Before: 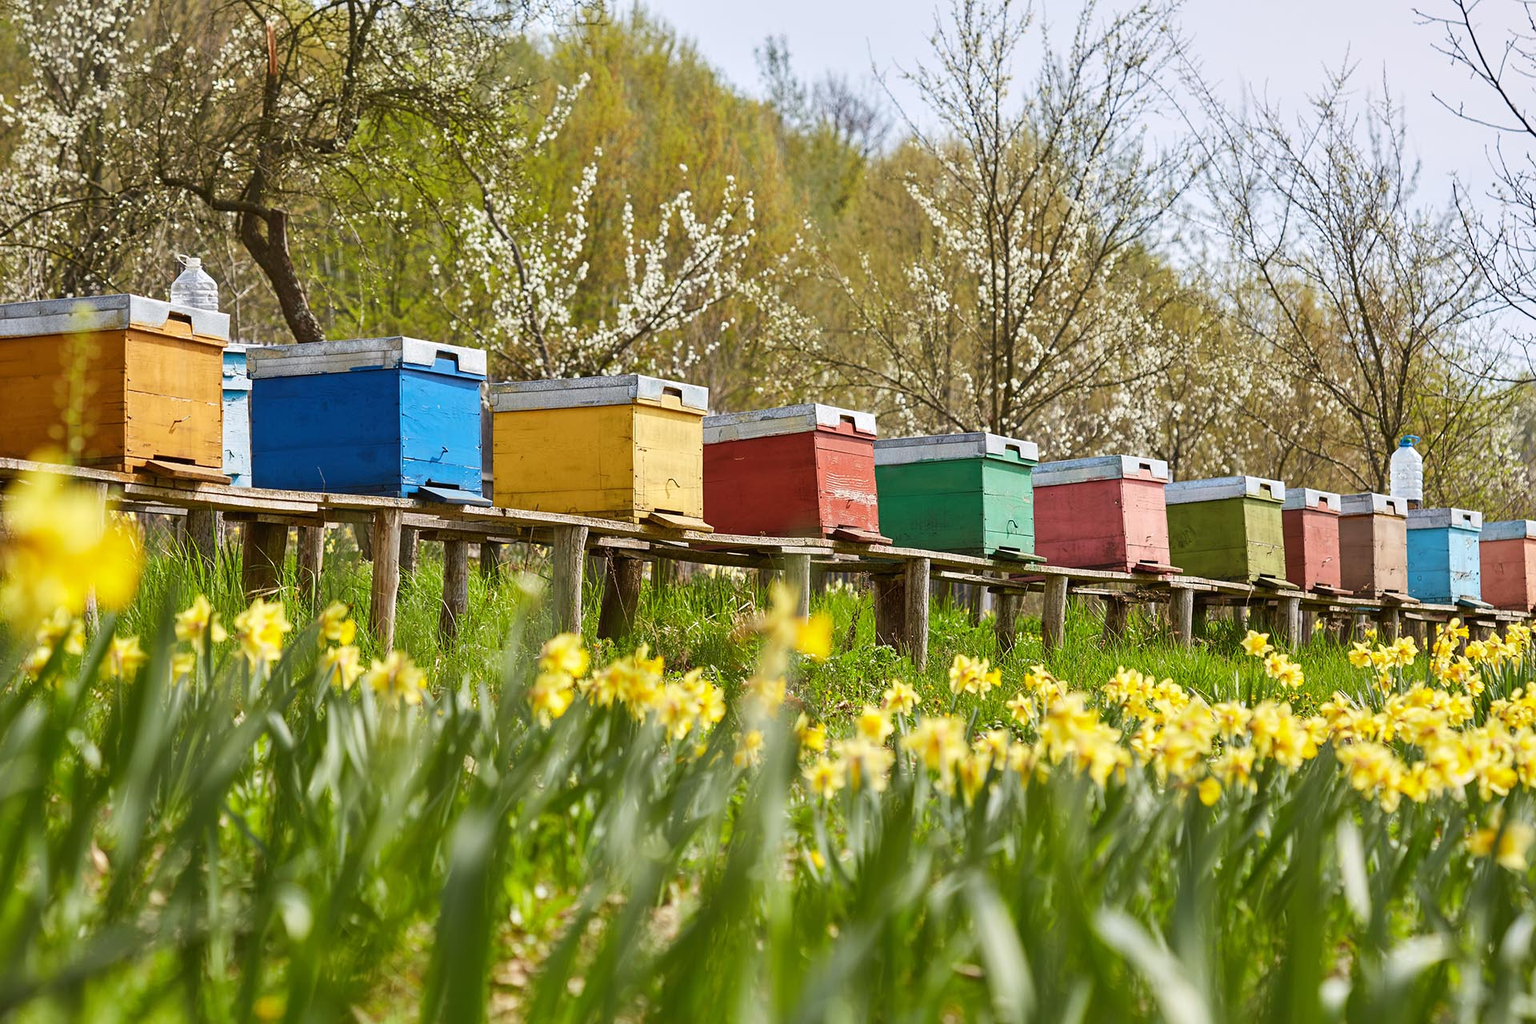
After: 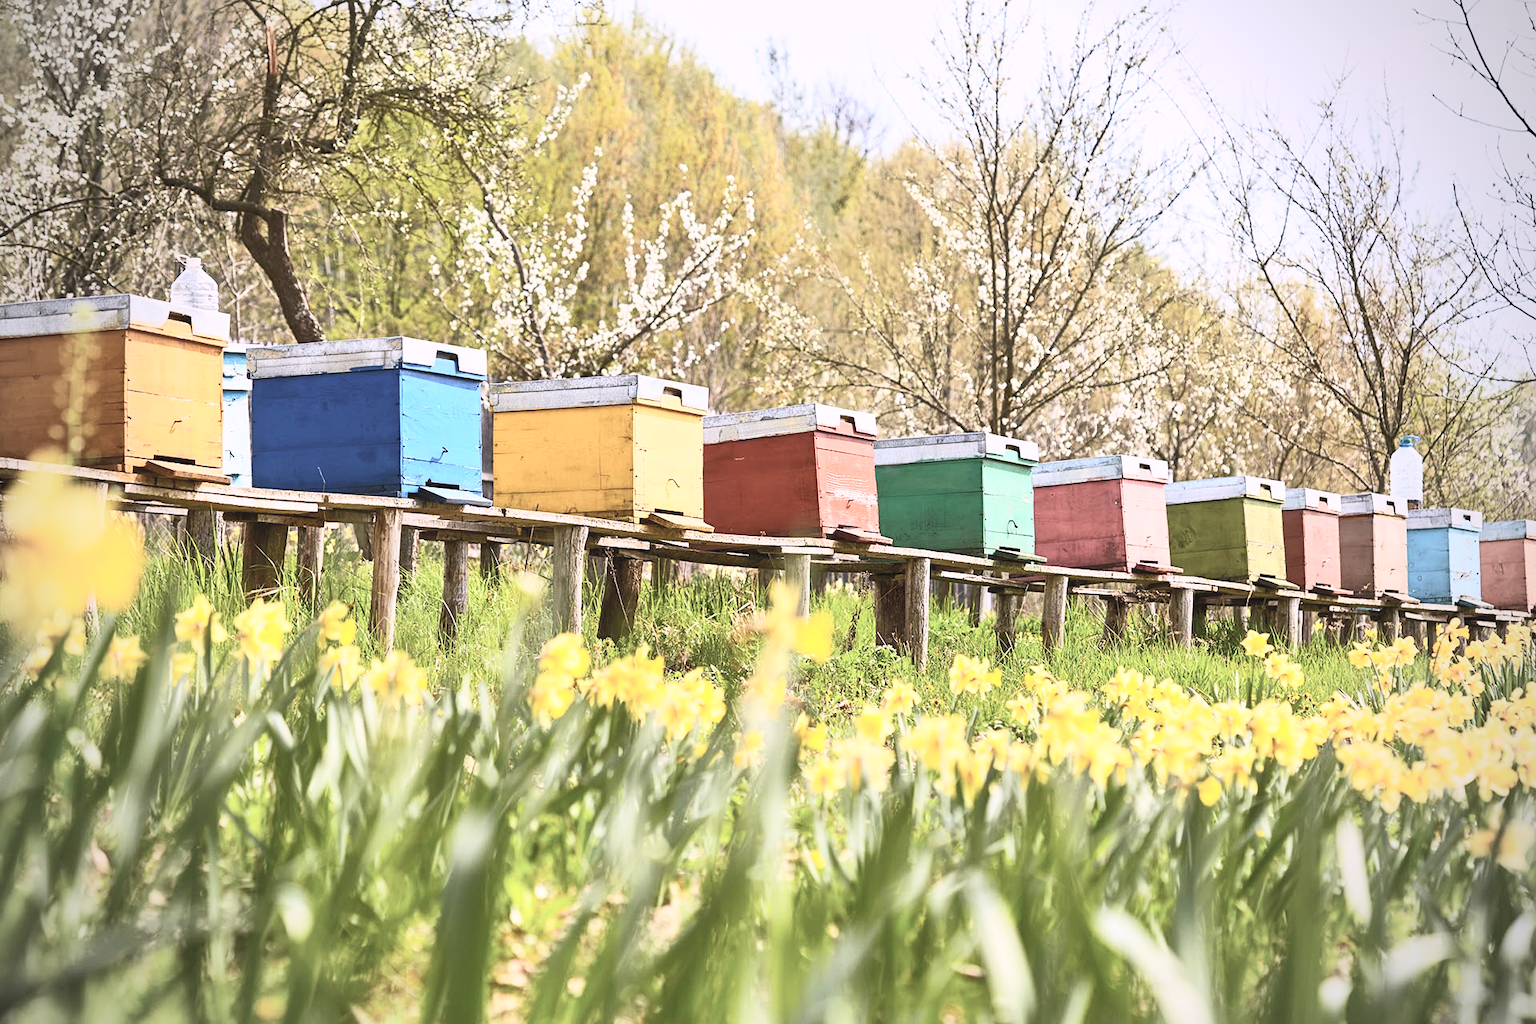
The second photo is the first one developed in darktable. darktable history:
exposure: exposure -0.021 EV, compensate highlight preservation false
white balance: red 1.05, blue 1.072
contrast brightness saturation: contrast 0.43, brightness 0.56, saturation -0.19
vignetting: fall-off start 74.49%, fall-off radius 65.9%, brightness -0.628, saturation -0.68
